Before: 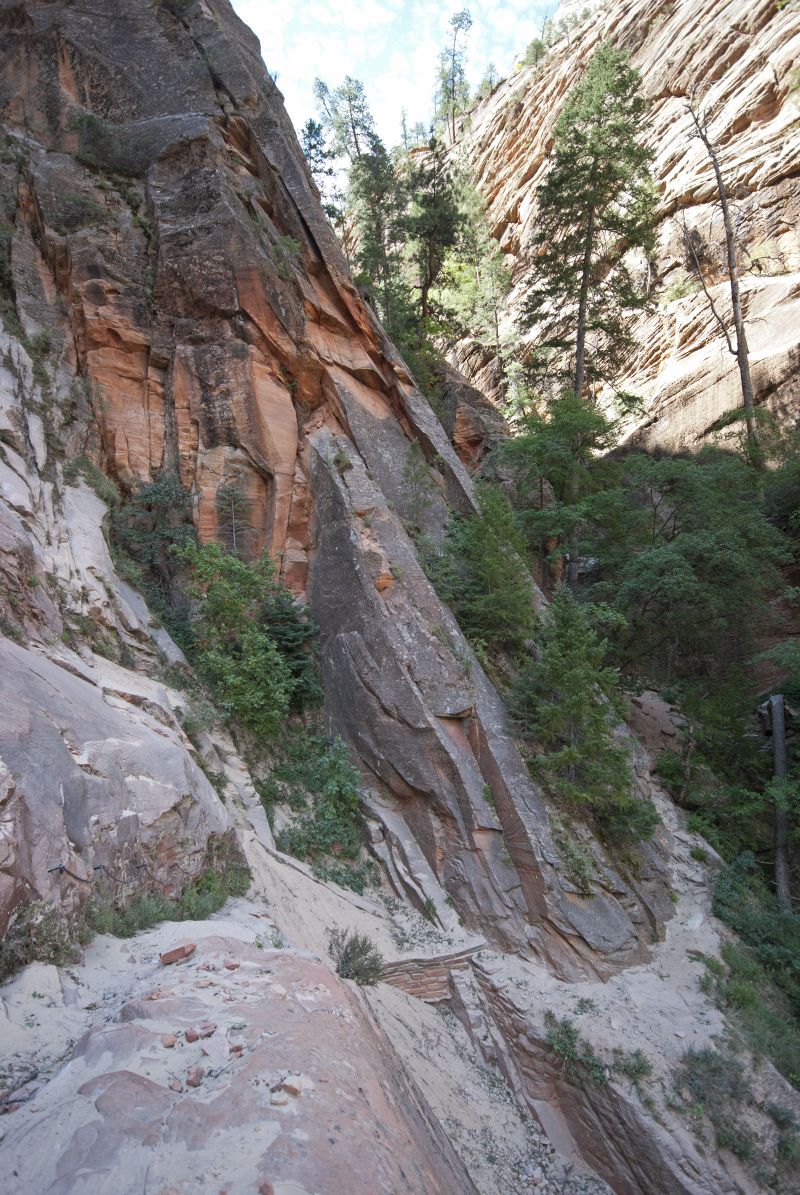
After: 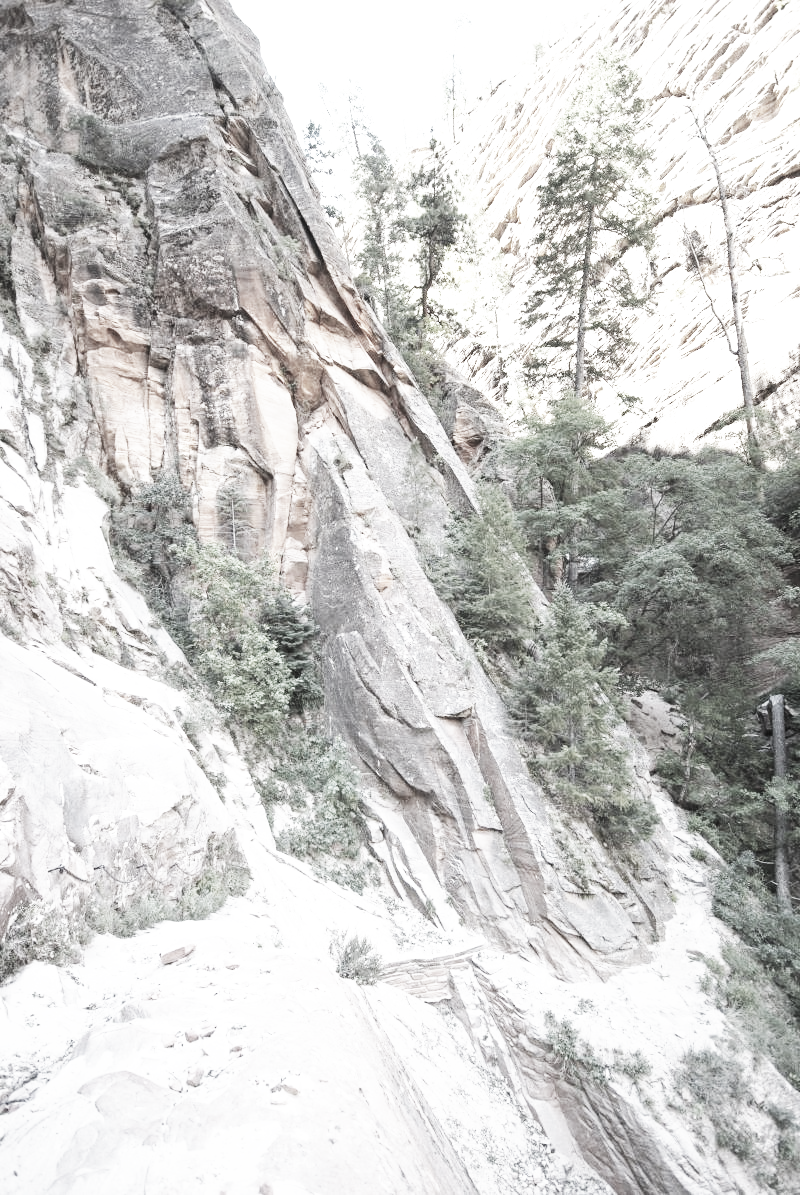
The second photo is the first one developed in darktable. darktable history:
color correction: saturation 0.2
base curve: curves: ch0 [(0, 0) (0.007, 0.004) (0.027, 0.03) (0.046, 0.07) (0.207, 0.54) (0.442, 0.872) (0.673, 0.972) (1, 1)], preserve colors none
exposure: black level correction -0.005, exposure 1.002 EV, compensate highlight preservation false
